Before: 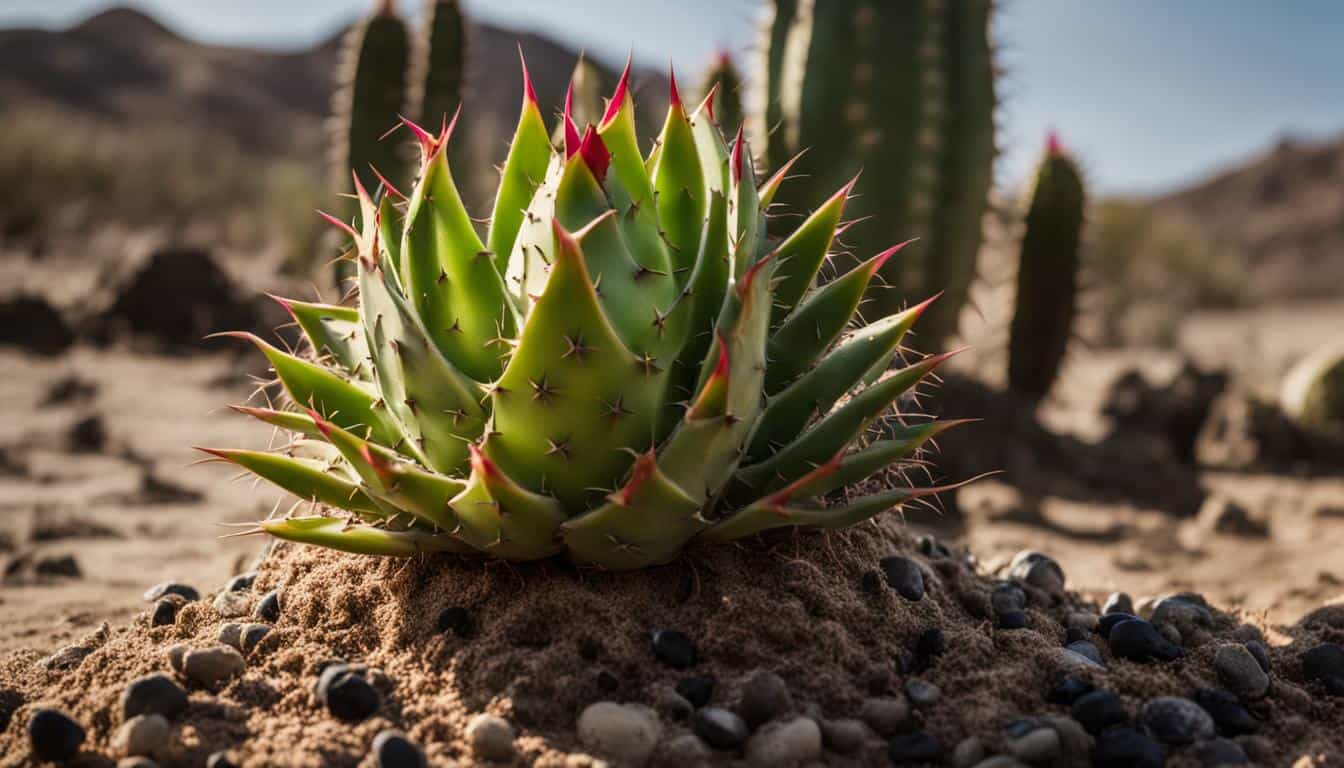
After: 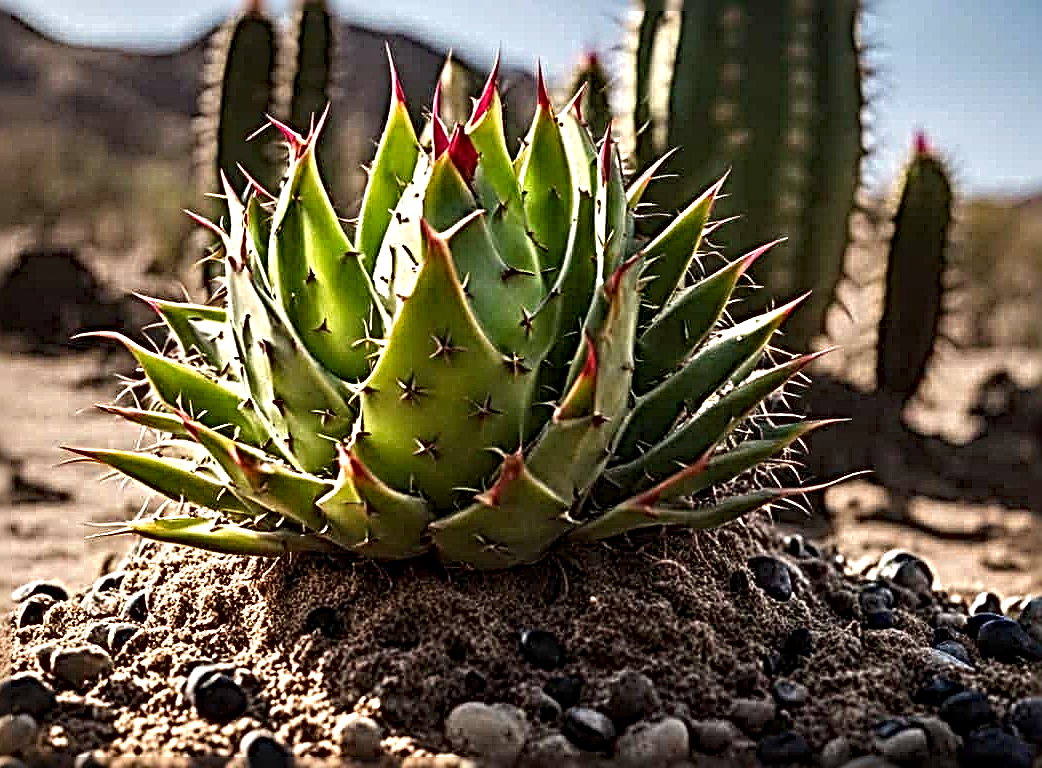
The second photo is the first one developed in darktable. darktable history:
crop: left 9.889%, right 12.544%
exposure: exposure 0.298 EV, compensate highlight preservation false
local contrast: highlights 107%, shadows 98%, detail 120%, midtone range 0.2
sharpen: radius 4.017, amount 1.982
contrast brightness saturation: contrast 0.073
haze removal: compatibility mode true, adaptive false
